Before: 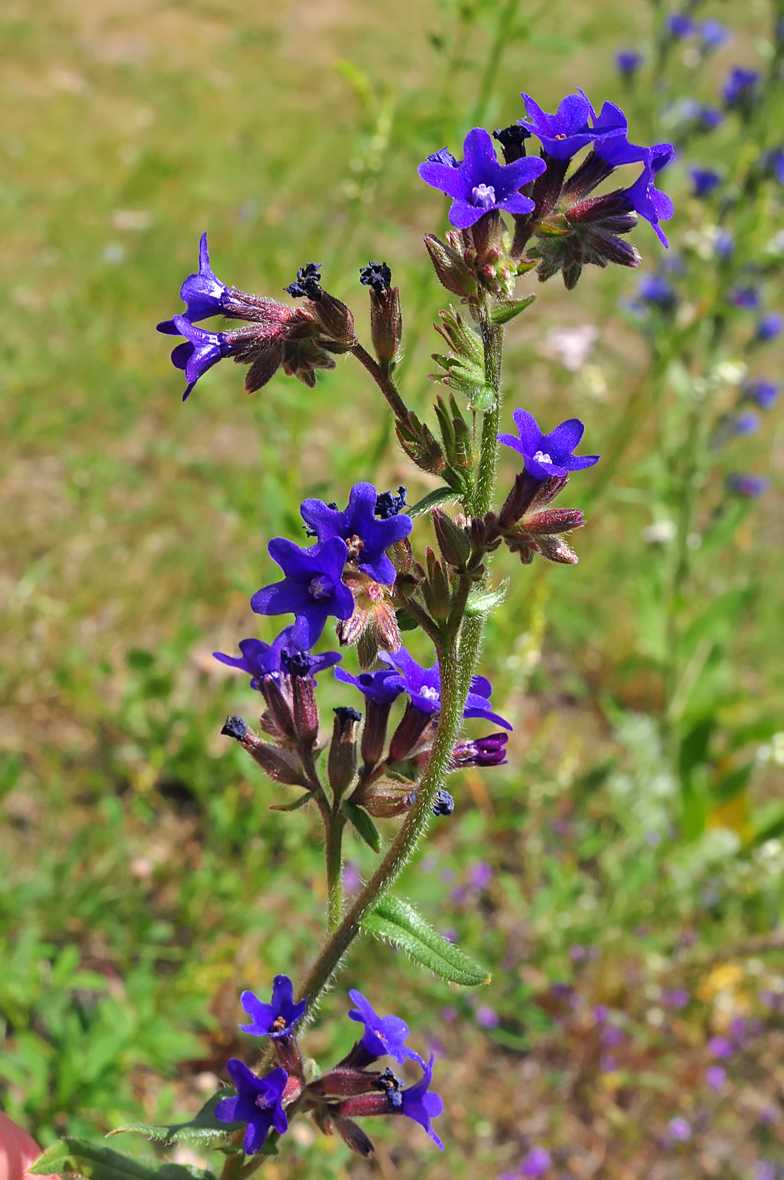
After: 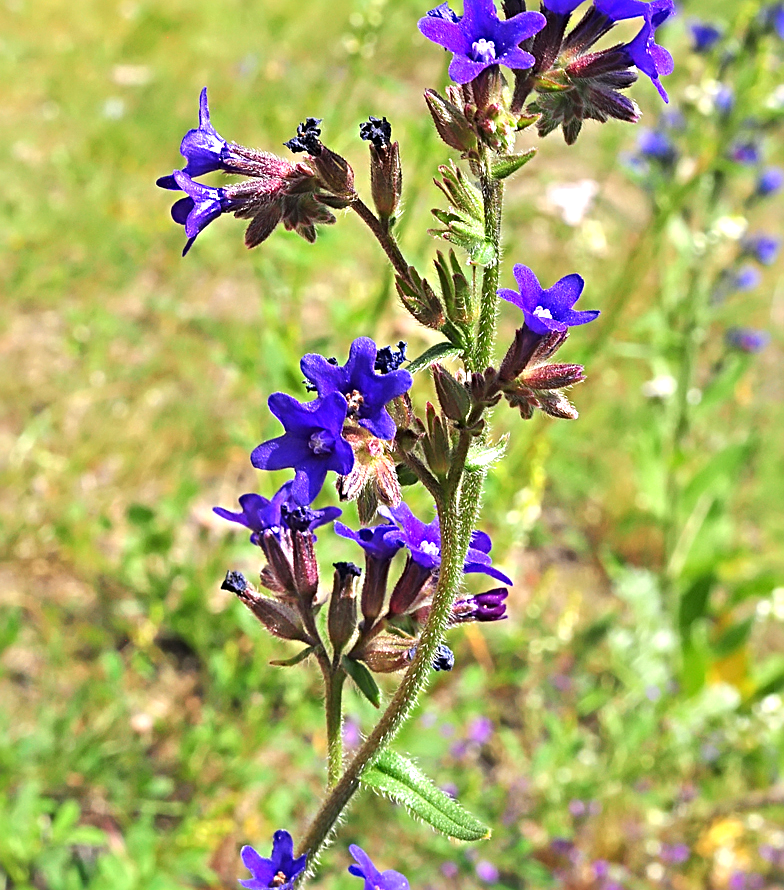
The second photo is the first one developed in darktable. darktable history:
crop and rotate: top 12.315%, bottom 12.237%
exposure: black level correction 0, exposure 0.845 EV, compensate highlight preservation false
sharpen: radius 3.978
